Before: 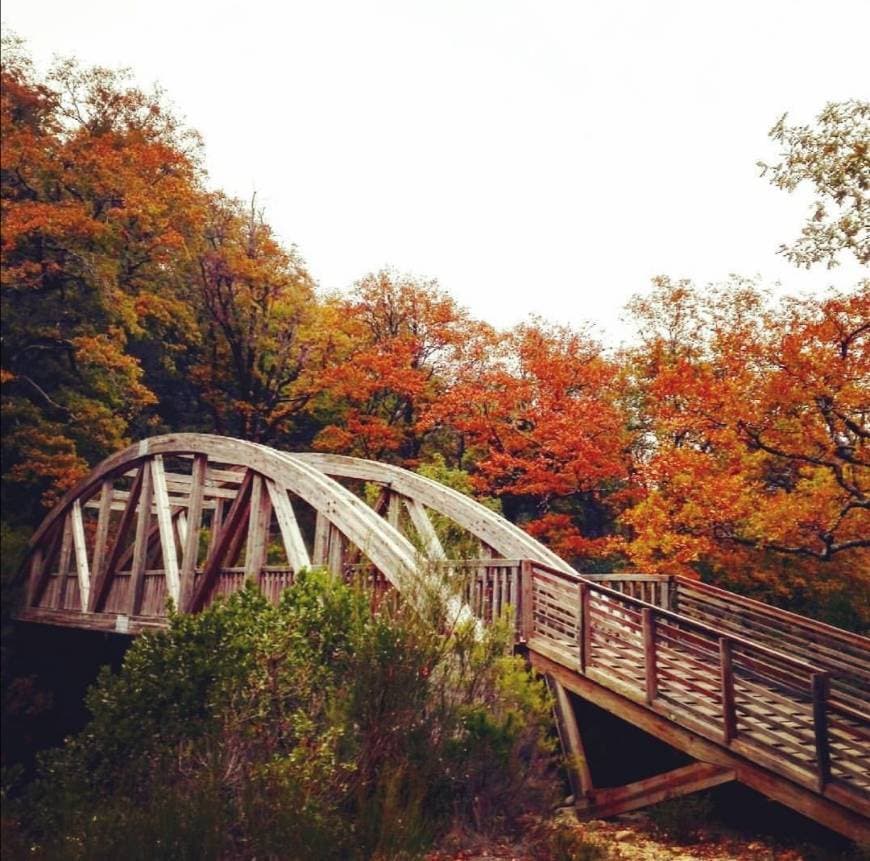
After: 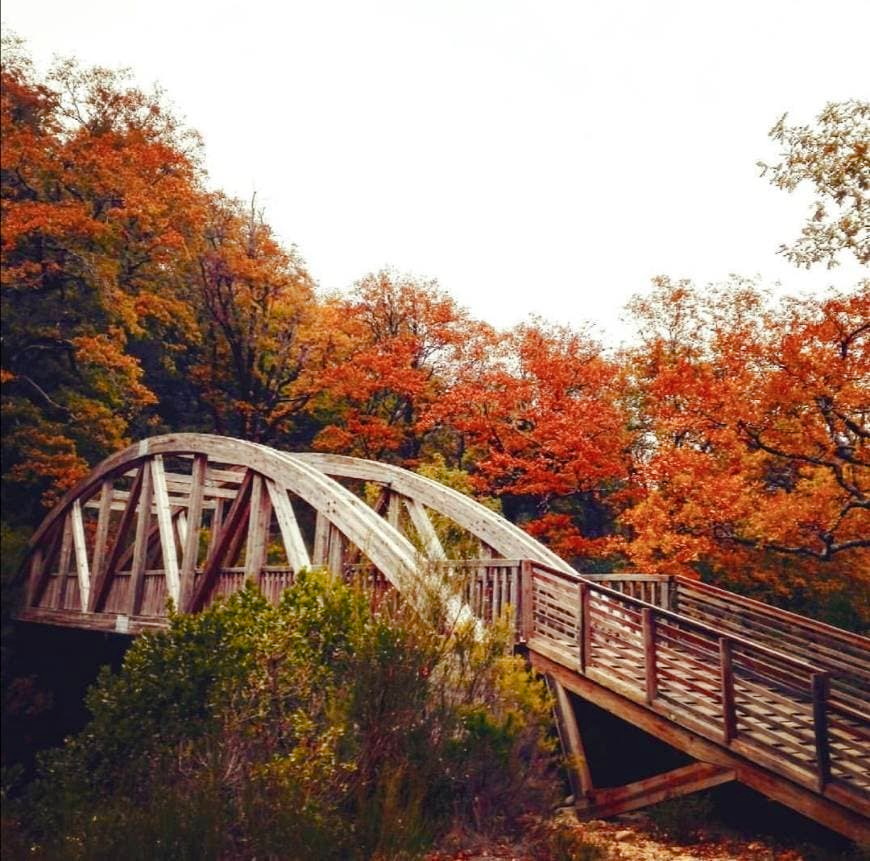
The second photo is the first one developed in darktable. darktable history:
color zones: curves: ch1 [(0, 0.455) (0.063, 0.455) (0.286, 0.495) (0.429, 0.5) (0.571, 0.5) (0.714, 0.5) (0.857, 0.5) (1, 0.455)]; ch2 [(0, 0.532) (0.063, 0.521) (0.233, 0.447) (0.429, 0.489) (0.571, 0.5) (0.714, 0.5) (0.857, 0.5) (1, 0.532)]
color balance rgb: perceptual saturation grading › global saturation 20%, perceptual saturation grading › highlights -25%, perceptual saturation grading › shadows 25%
levels: levels [0.016, 0.5, 0.996]
